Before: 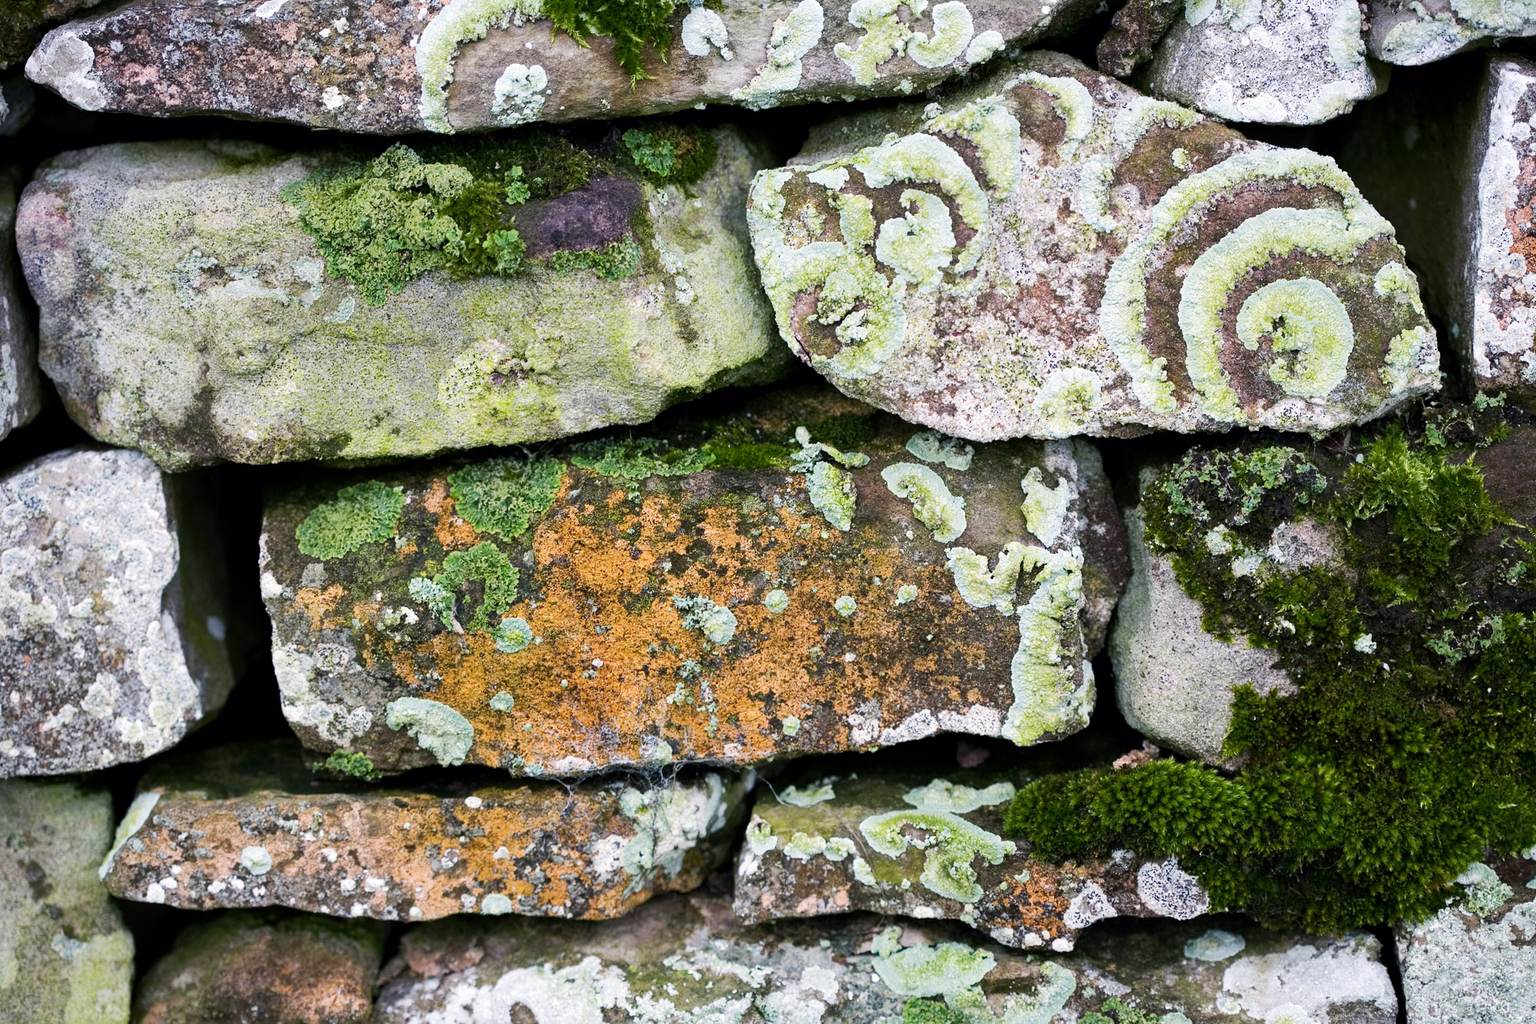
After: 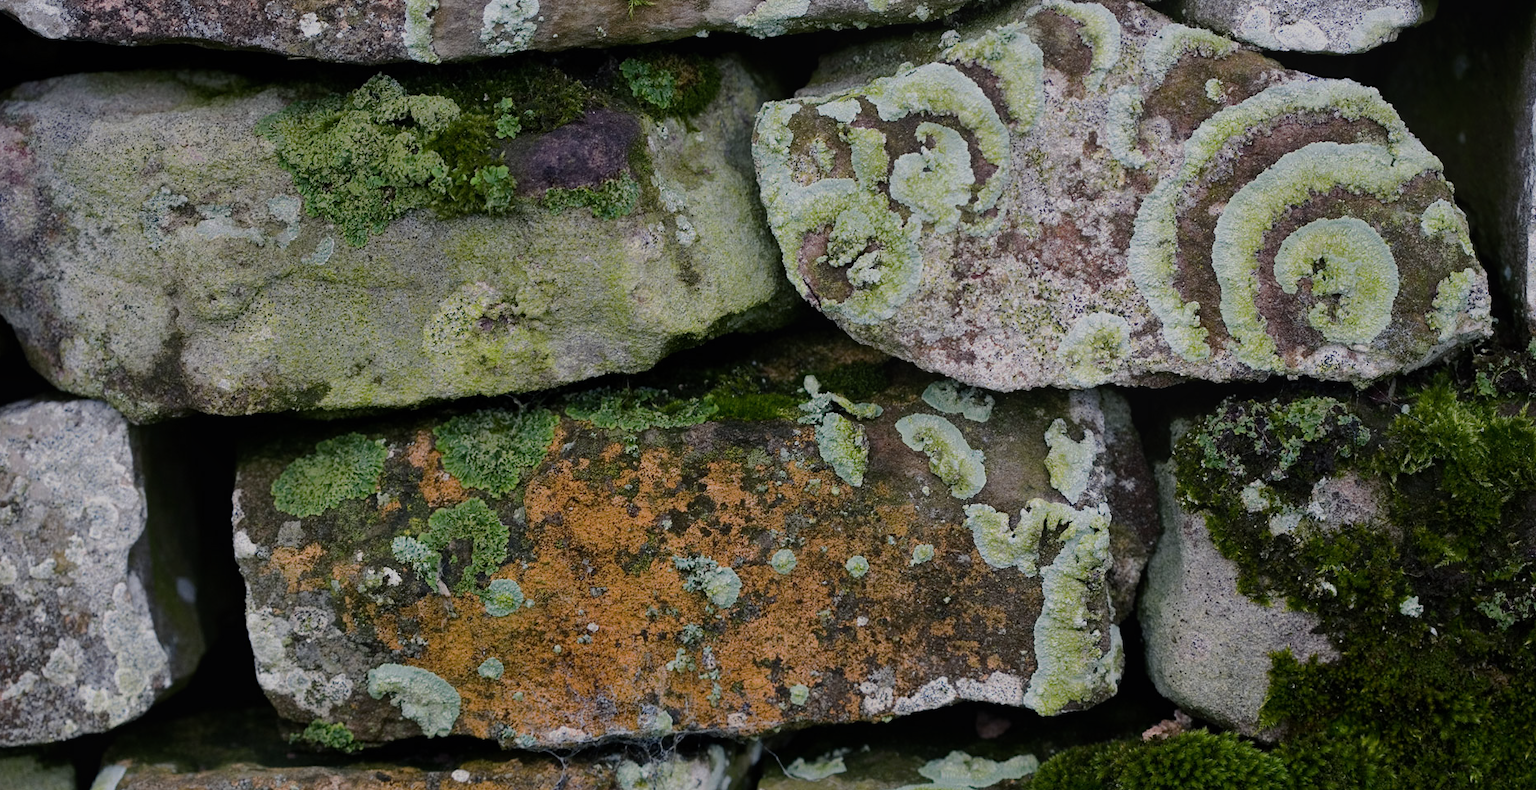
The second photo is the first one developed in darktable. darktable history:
base curve: curves: ch0 [(0, 0) (0.595, 0.418) (1, 1)], preserve colors none
bloom: size 40%
exposure: exposure -0.492 EV, compensate highlight preservation false
crop: left 2.737%, top 7.287%, right 3.421%, bottom 20.179%
